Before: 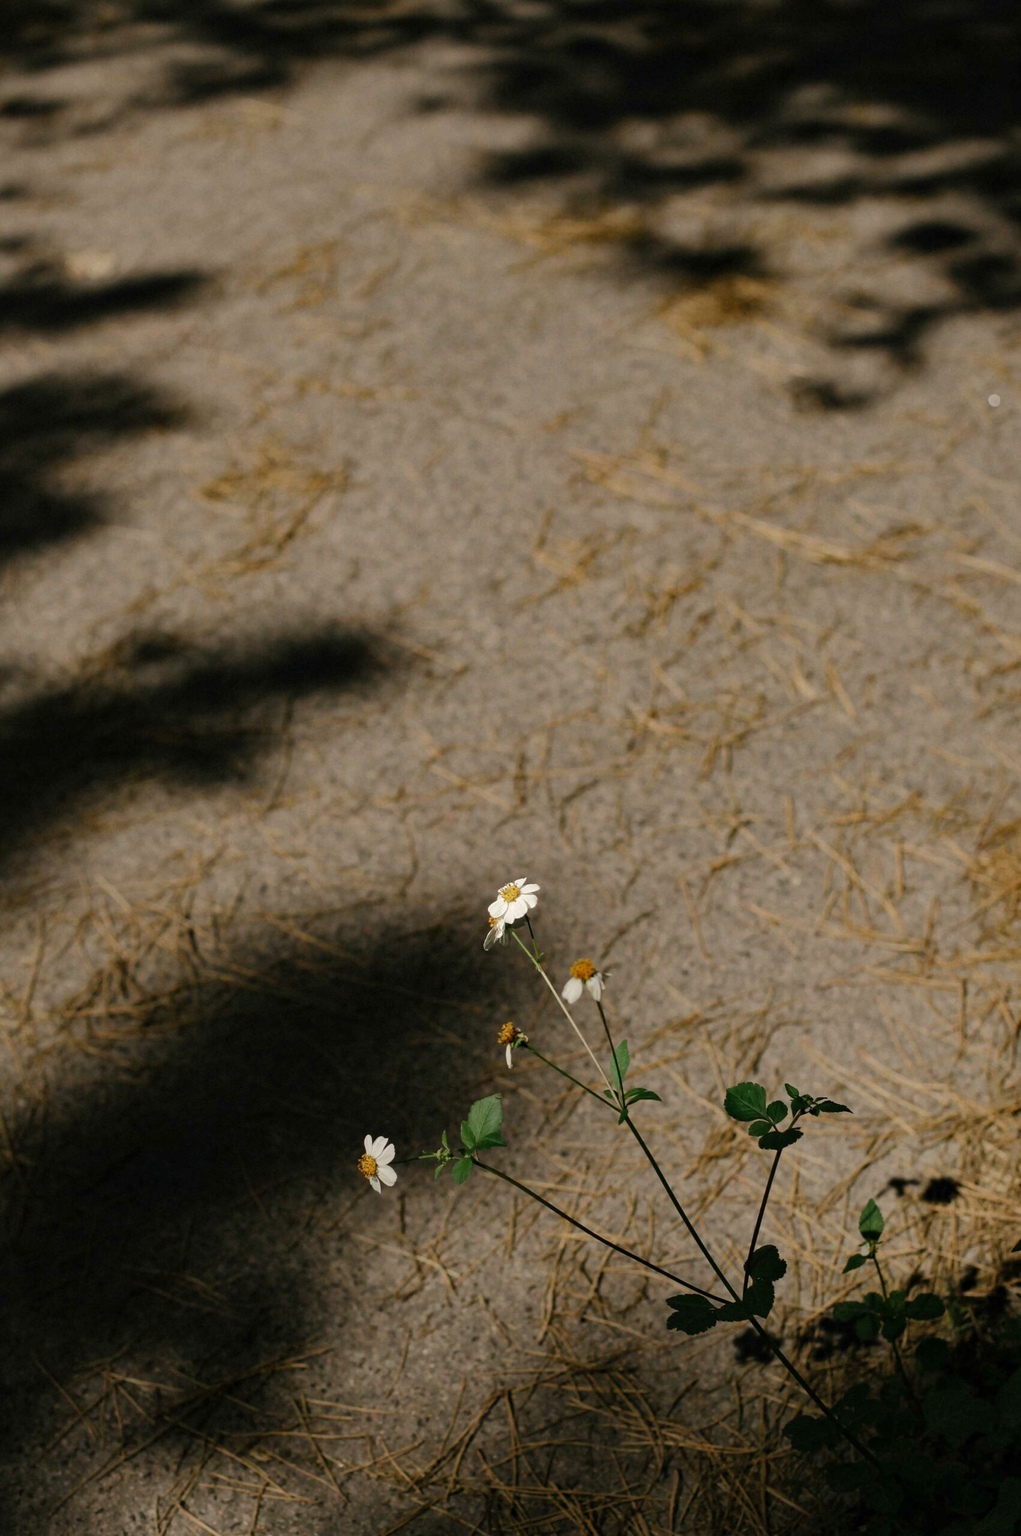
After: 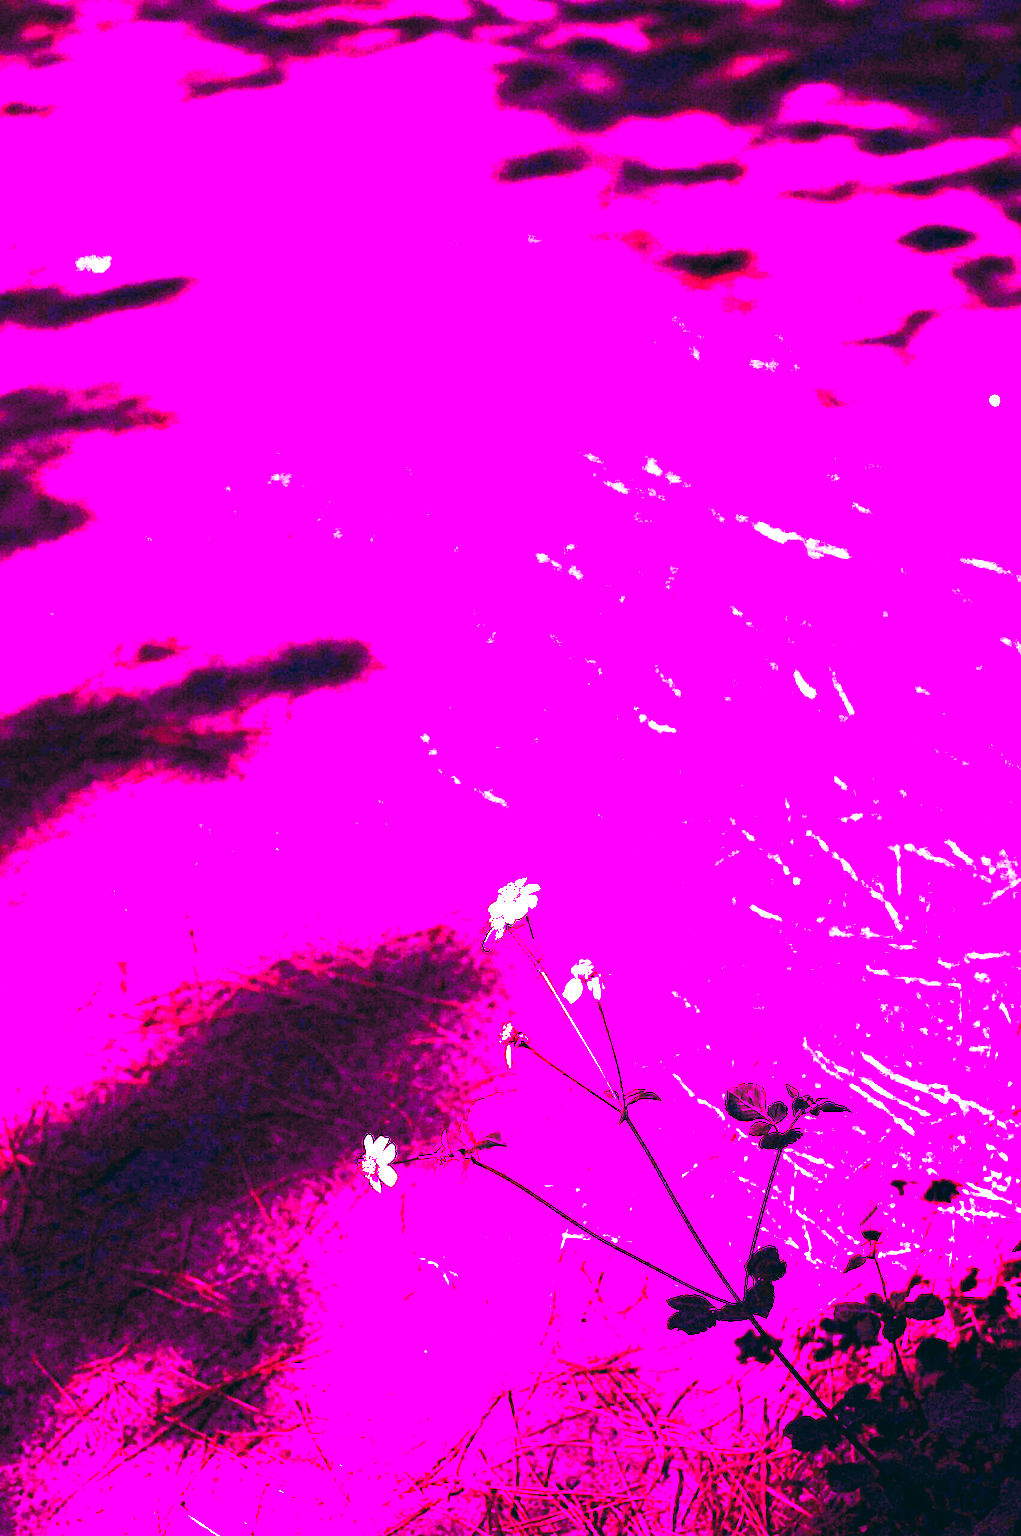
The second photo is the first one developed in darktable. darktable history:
white balance: red 8, blue 8
color calibration: illuminant as shot in camera, x 0.378, y 0.381, temperature 4093.13 K, saturation algorithm version 1 (2020)
color balance: lift [1.016, 0.983, 1, 1.017], gamma [0.78, 1.018, 1.043, 0.957], gain [0.786, 1.063, 0.937, 1.017], input saturation 118.26%, contrast 13.43%, contrast fulcrum 21.62%, output saturation 82.76%
